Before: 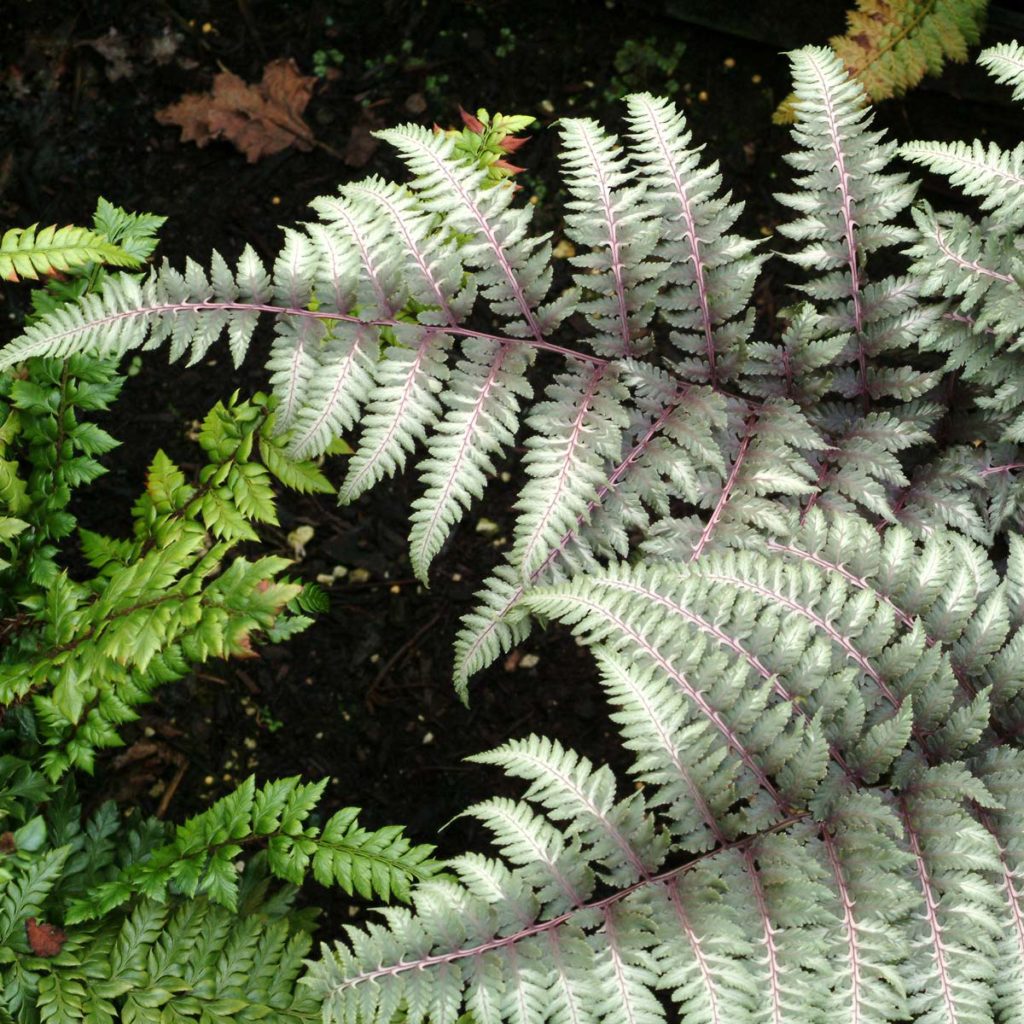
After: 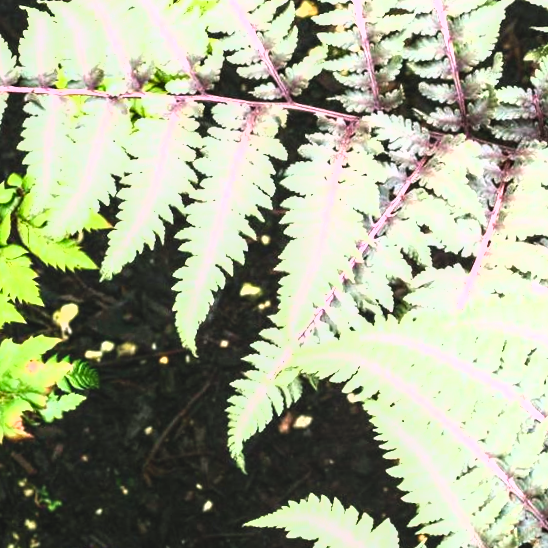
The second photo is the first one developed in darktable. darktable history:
rotate and perspective: rotation -4.25°, automatic cropping off
exposure: black level correction 0.001, exposure 0.5 EV, compensate exposure bias true, compensate highlight preservation false
fill light: on, module defaults
color balance rgb: shadows lift › chroma 2%, shadows lift › hue 135.47°, highlights gain › chroma 2%, highlights gain › hue 291.01°, global offset › luminance 0.5%, perceptual saturation grading › global saturation -10.8%, perceptual saturation grading › highlights -26.83%, perceptual saturation grading › shadows 21.25%, perceptual brilliance grading › highlights 17.77%, perceptual brilliance grading › mid-tones 31.71%, perceptual brilliance grading › shadows -31.01%, global vibrance 24.91%
white balance: emerald 1
crop: left 25%, top 25%, right 25%, bottom 25%
levels: levels [0, 0.352, 0.703]
local contrast: on, module defaults
